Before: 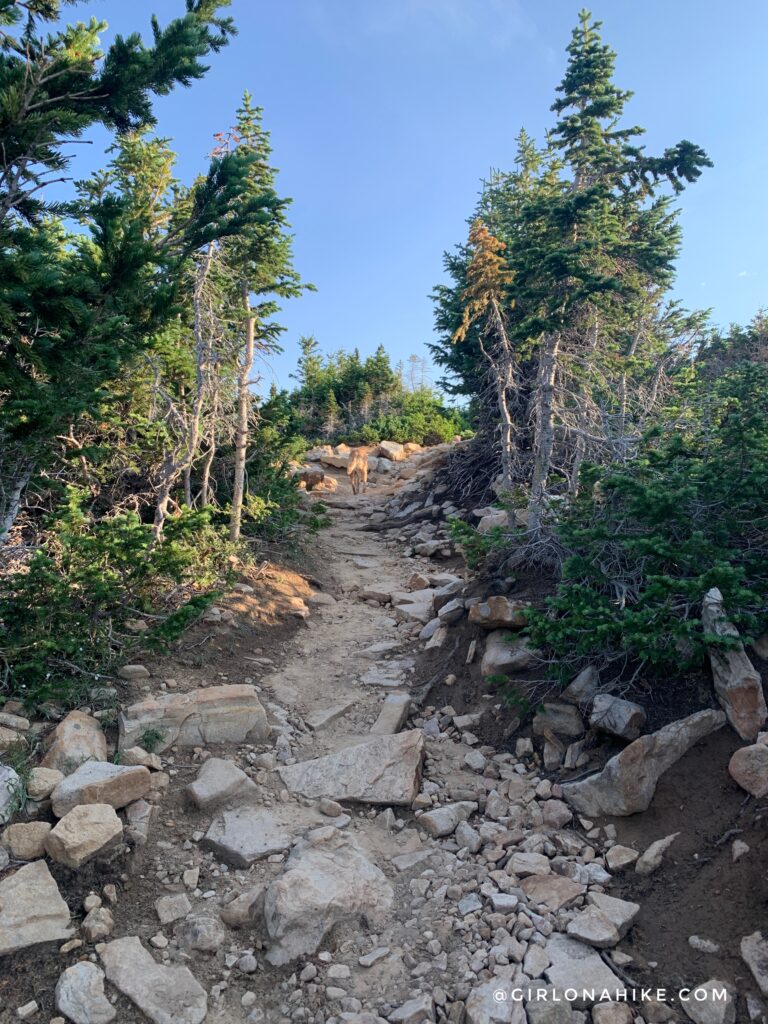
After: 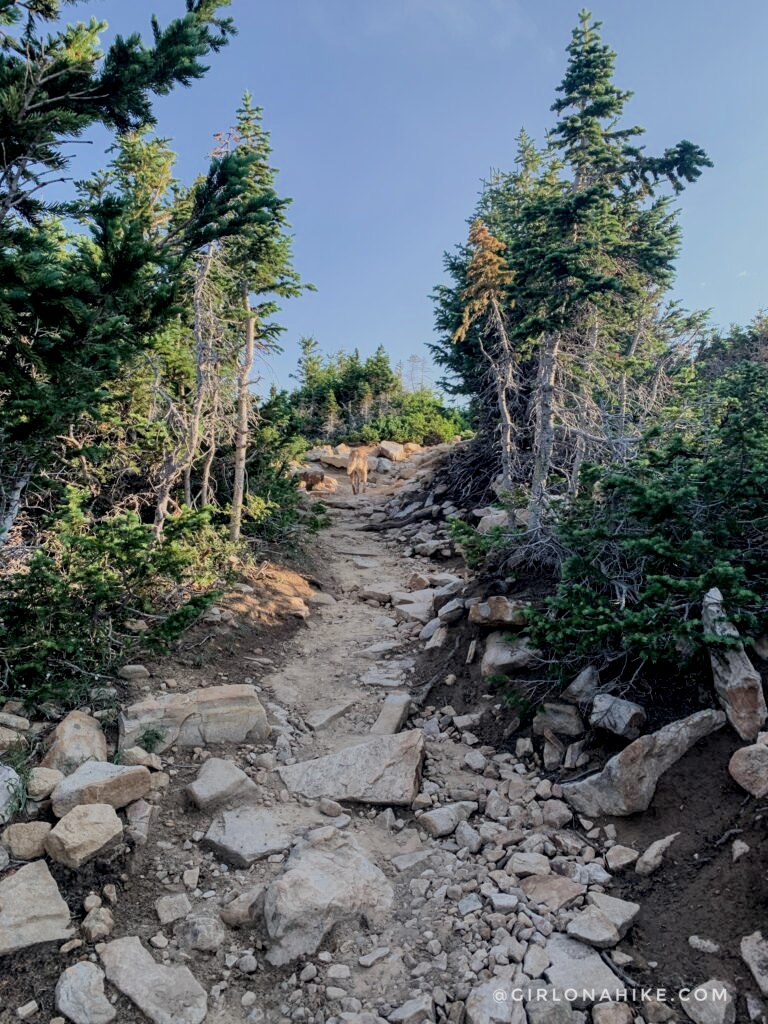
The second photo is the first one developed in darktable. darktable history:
local contrast: on, module defaults
shadows and highlights: radius 127.36, shadows 30.55, highlights -30.65, highlights color adjustment 41.46%, low approximation 0.01, soften with gaussian
filmic rgb: black relative exposure -8.32 EV, white relative exposure 4.67 EV, hardness 3.8
